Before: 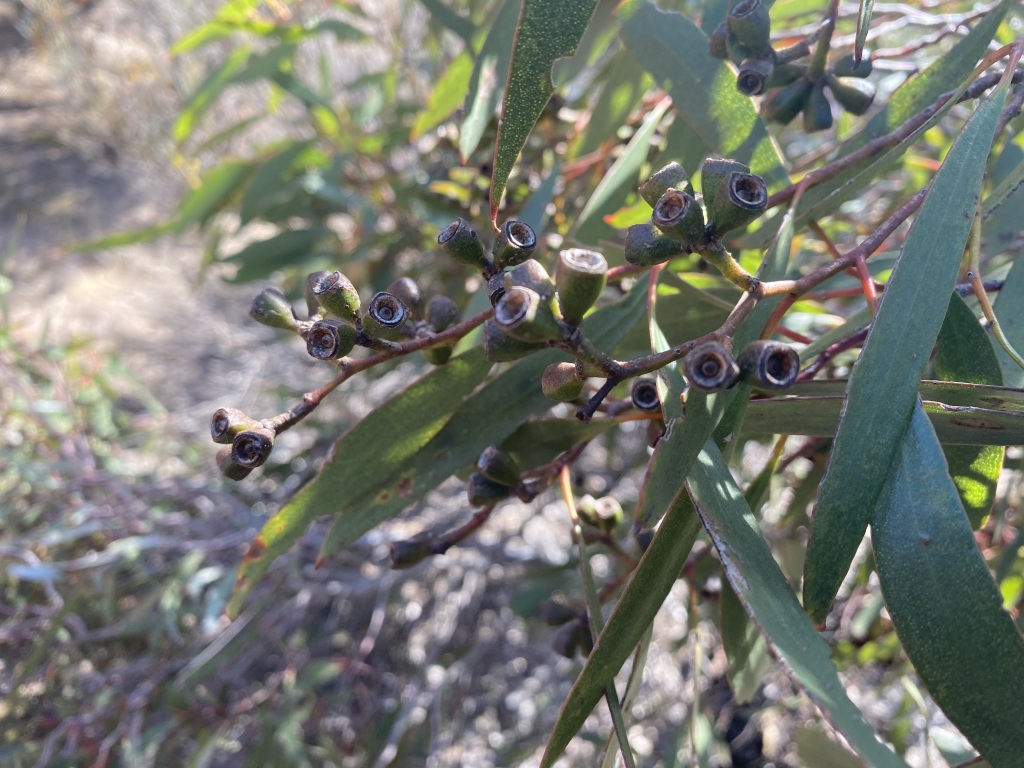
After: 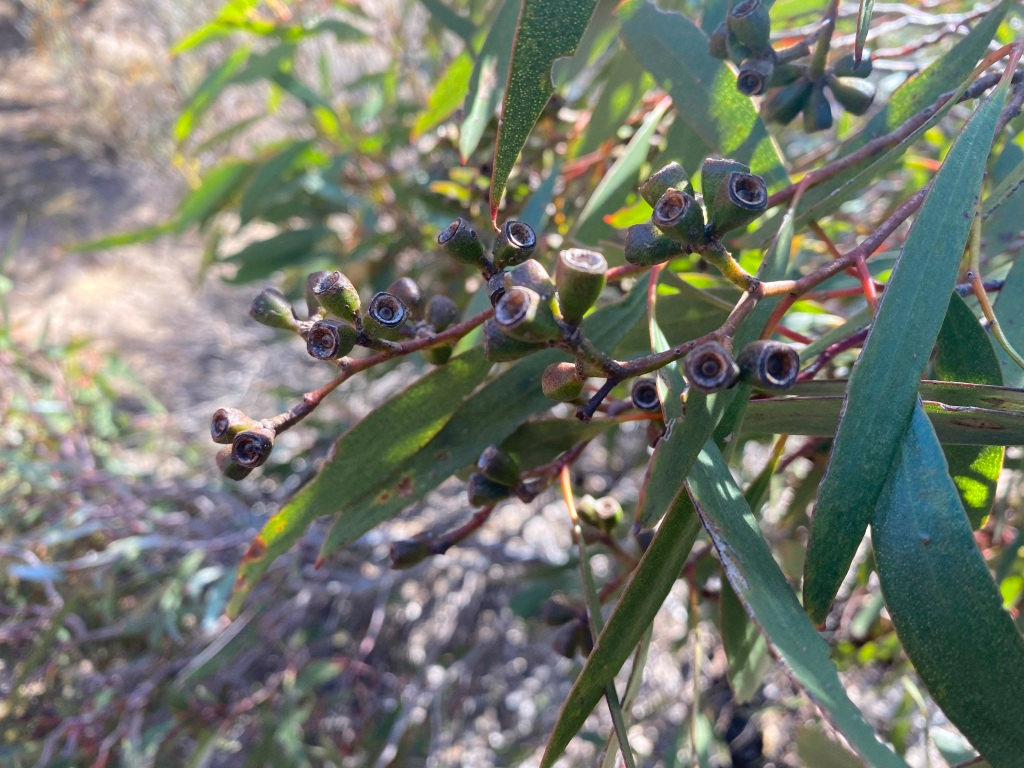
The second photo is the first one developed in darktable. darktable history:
local contrast: mode bilateral grid, contrast 10, coarseness 25, detail 115%, midtone range 0.2
contrast brightness saturation: contrast 0.042, saturation 0.155
